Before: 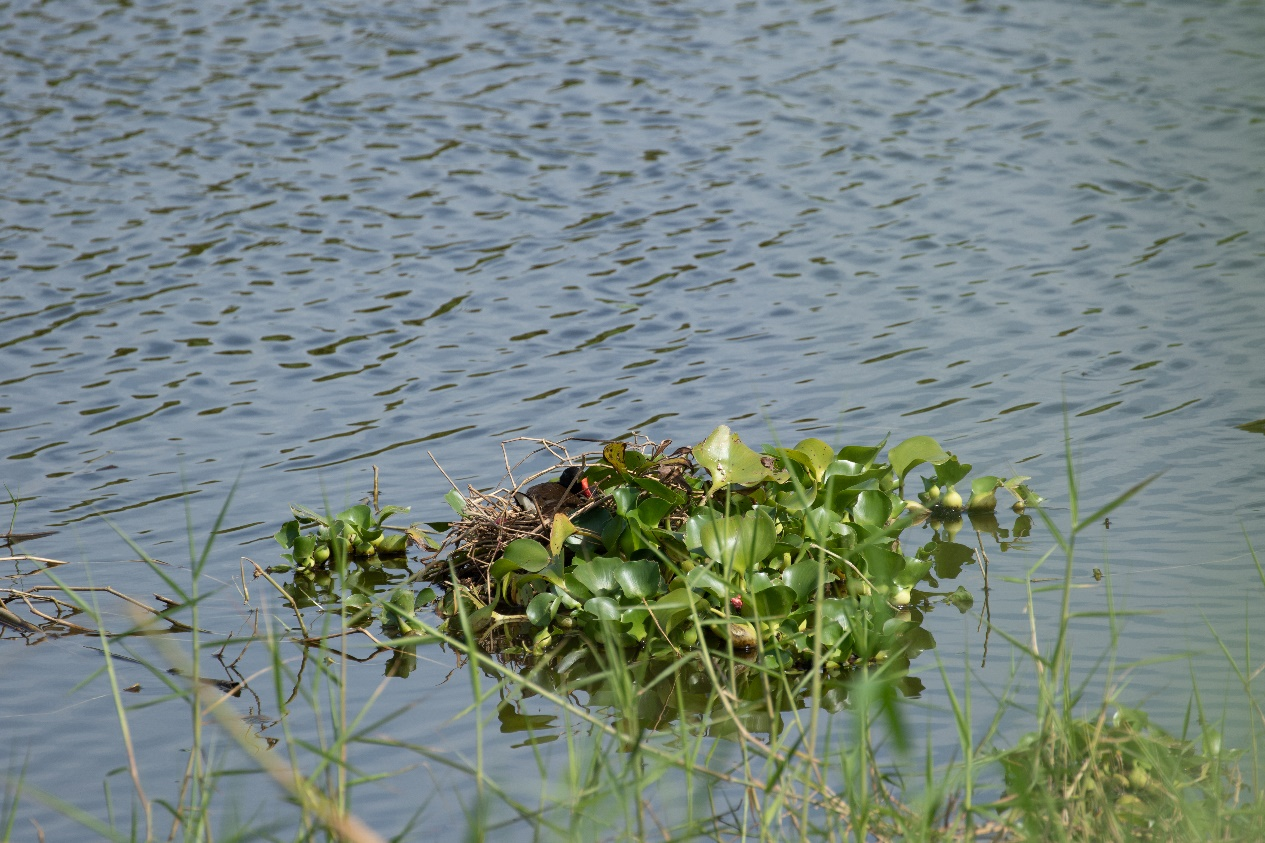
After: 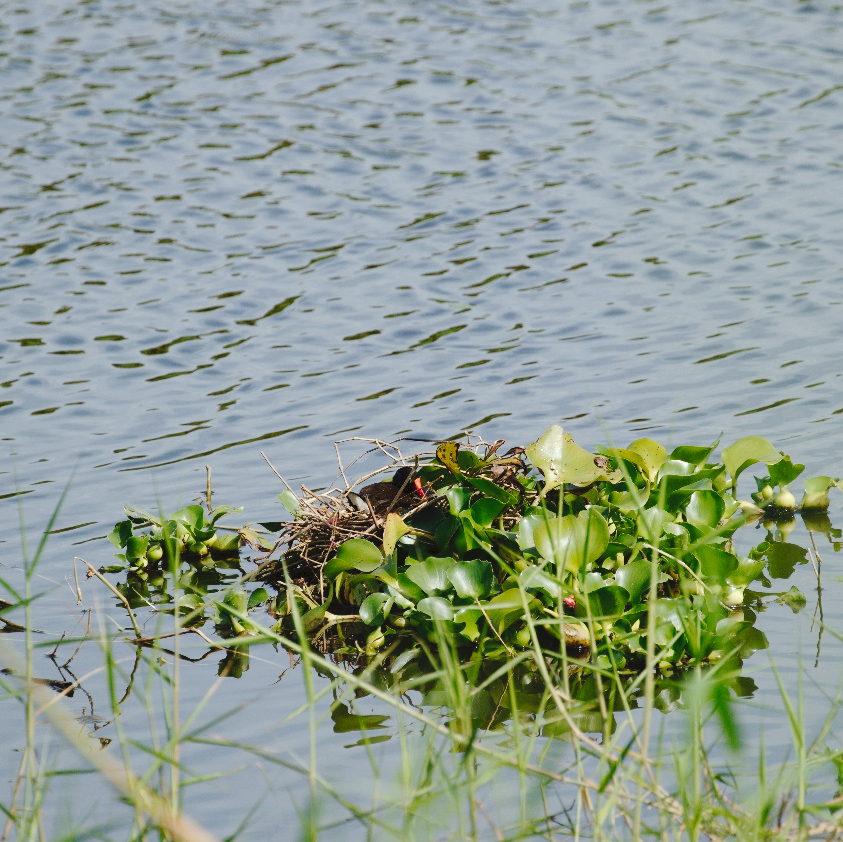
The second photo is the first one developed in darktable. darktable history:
tone curve: curves: ch0 [(0, 0) (0.003, 0.058) (0.011, 0.061) (0.025, 0.065) (0.044, 0.076) (0.069, 0.083) (0.1, 0.09) (0.136, 0.102) (0.177, 0.145) (0.224, 0.196) (0.277, 0.278) (0.335, 0.375) (0.399, 0.486) (0.468, 0.578) (0.543, 0.651) (0.623, 0.717) (0.709, 0.783) (0.801, 0.838) (0.898, 0.91) (1, 1)], preserve colors none
crop and rotate: left 13.342%, right 19.991%
